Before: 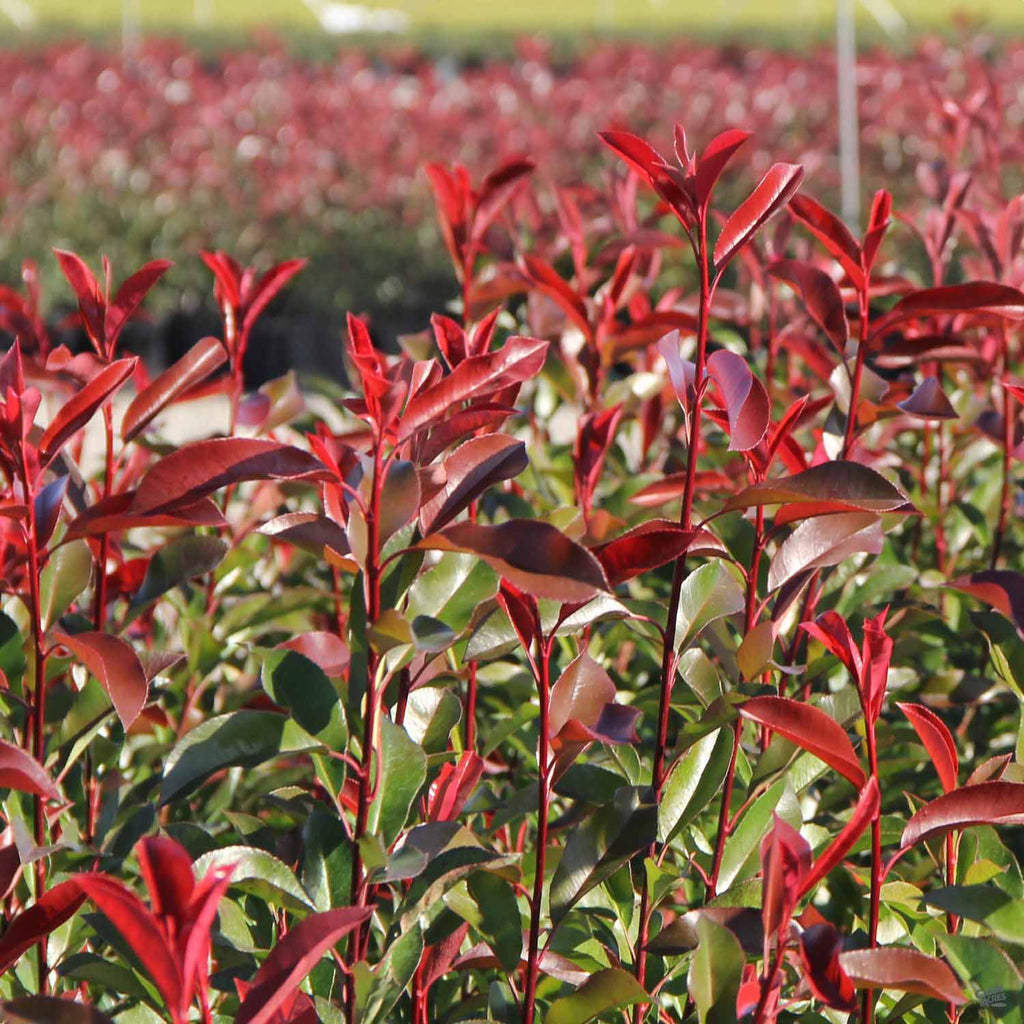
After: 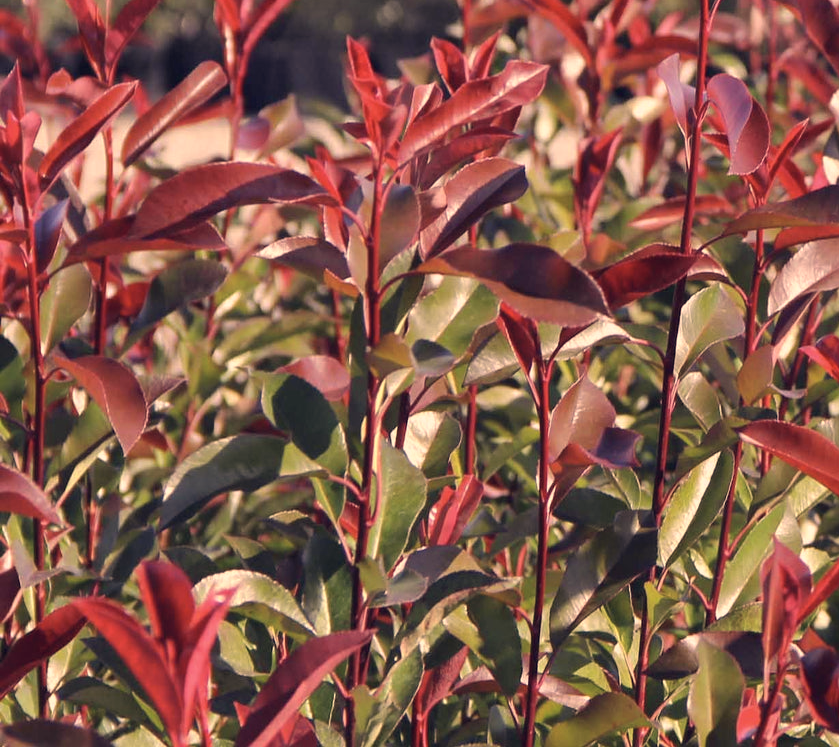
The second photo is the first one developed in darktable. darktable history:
tone equalizer: edges refinement/feathering 500, mask exposure compensation -1.57 EV, preserve details no
crop: top 27.009%, right 18.041%
color correction: highlights a* 20.3, highlights b* 28.23, shadows a* 3.45, shadows b* -17.3, saturation 0.733
